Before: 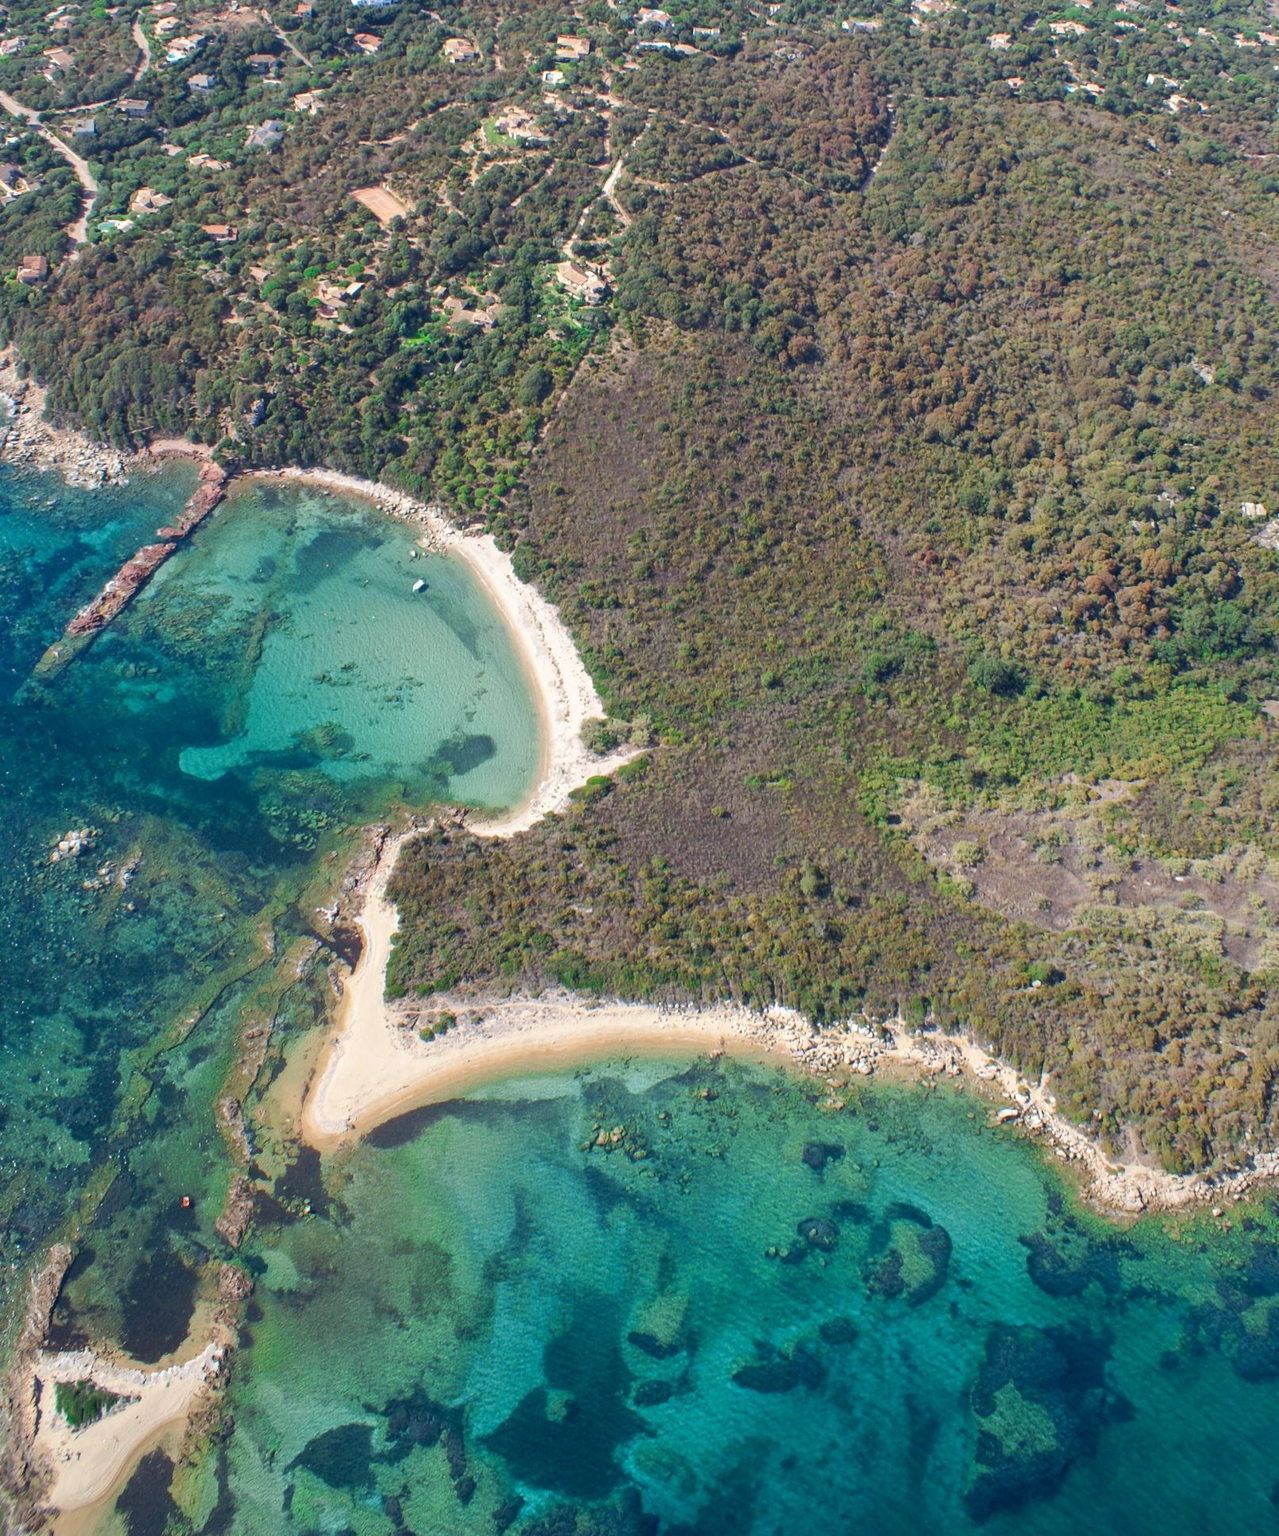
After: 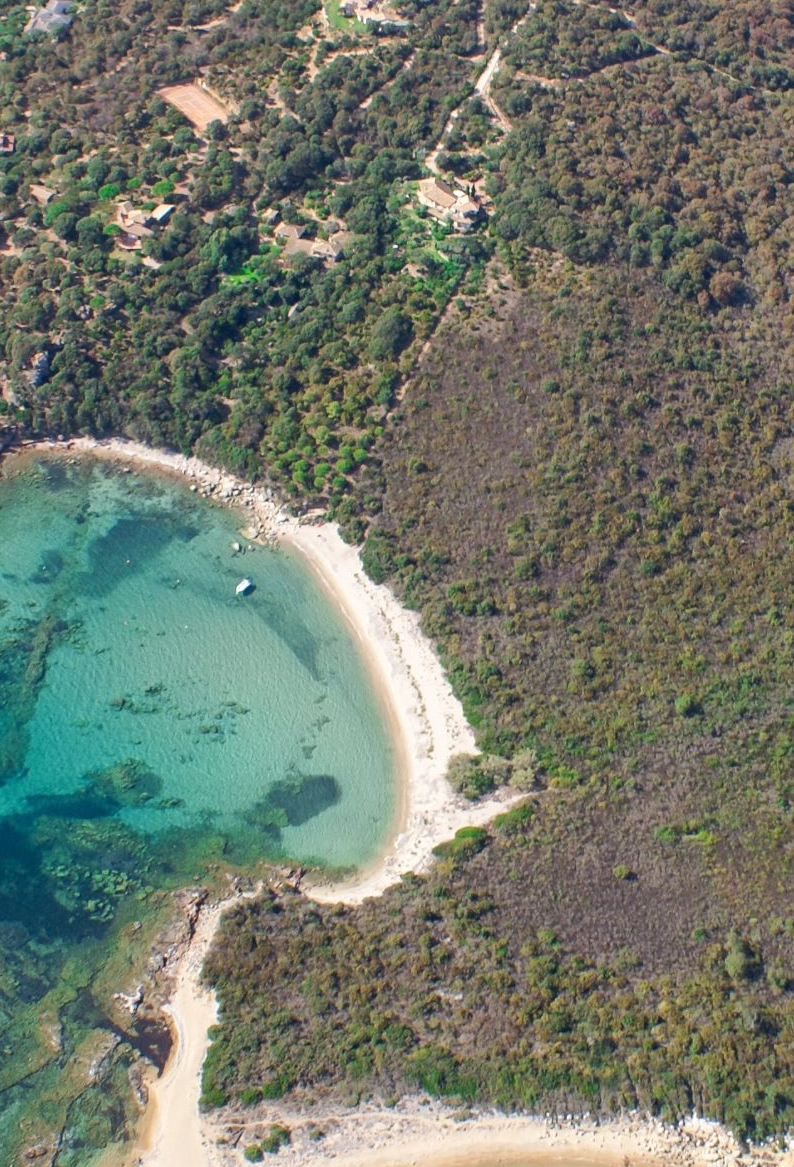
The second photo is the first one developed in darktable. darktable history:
crop: left 17.719%, top 7.863%, right 33.068%, bottom 31.891%
